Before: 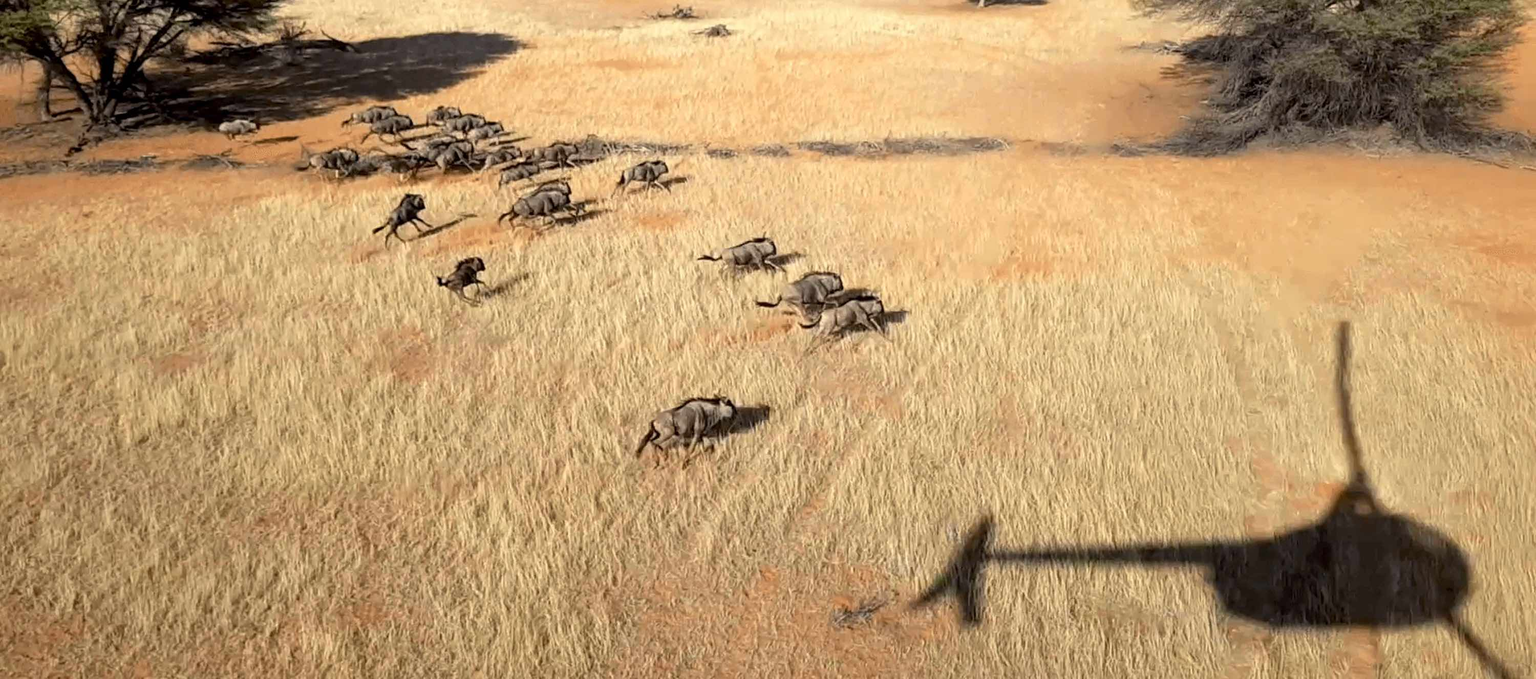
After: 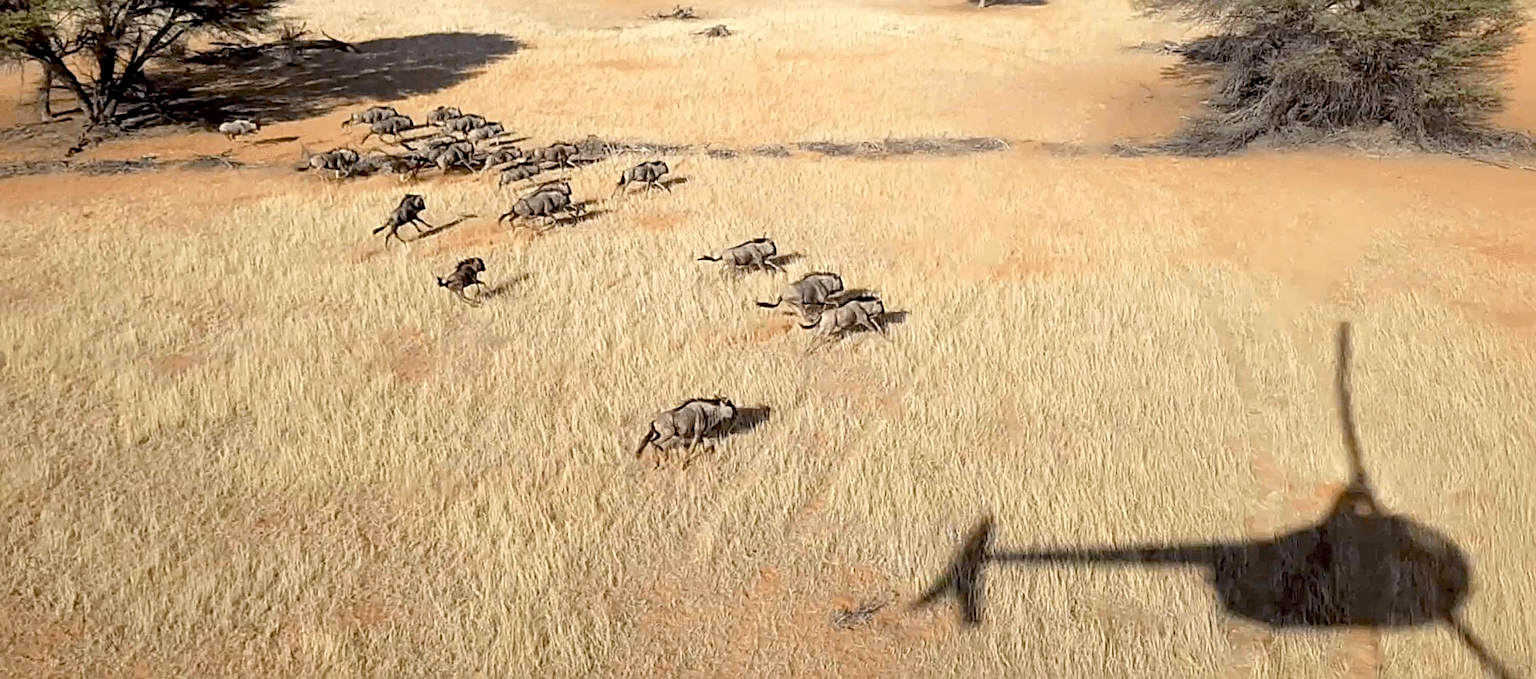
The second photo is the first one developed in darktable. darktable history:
vibrance: vibrance 0%
sharpen: radius 4
